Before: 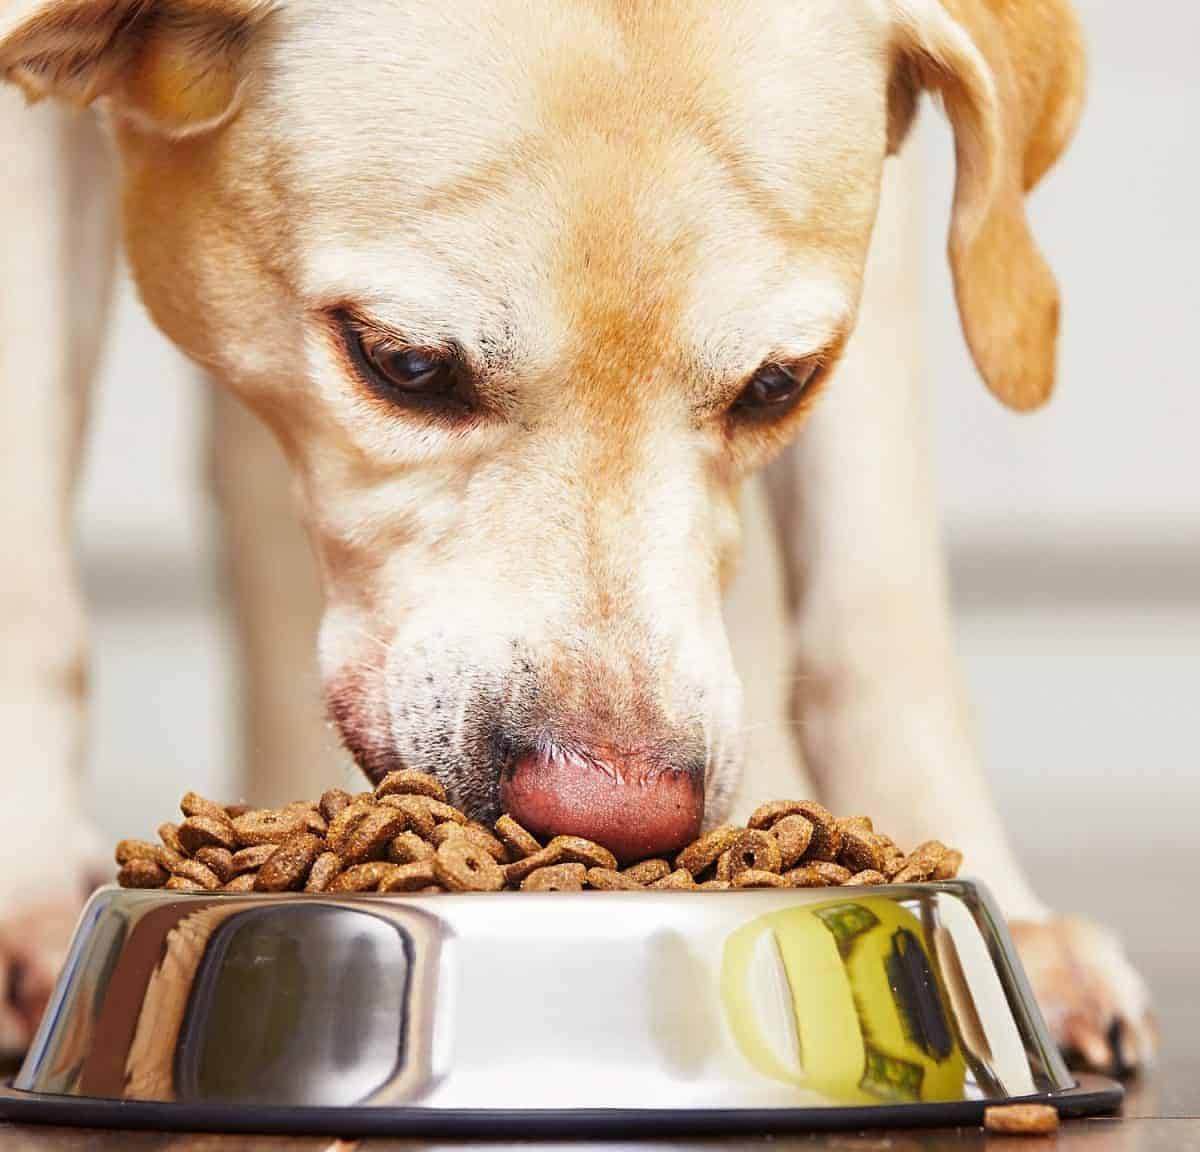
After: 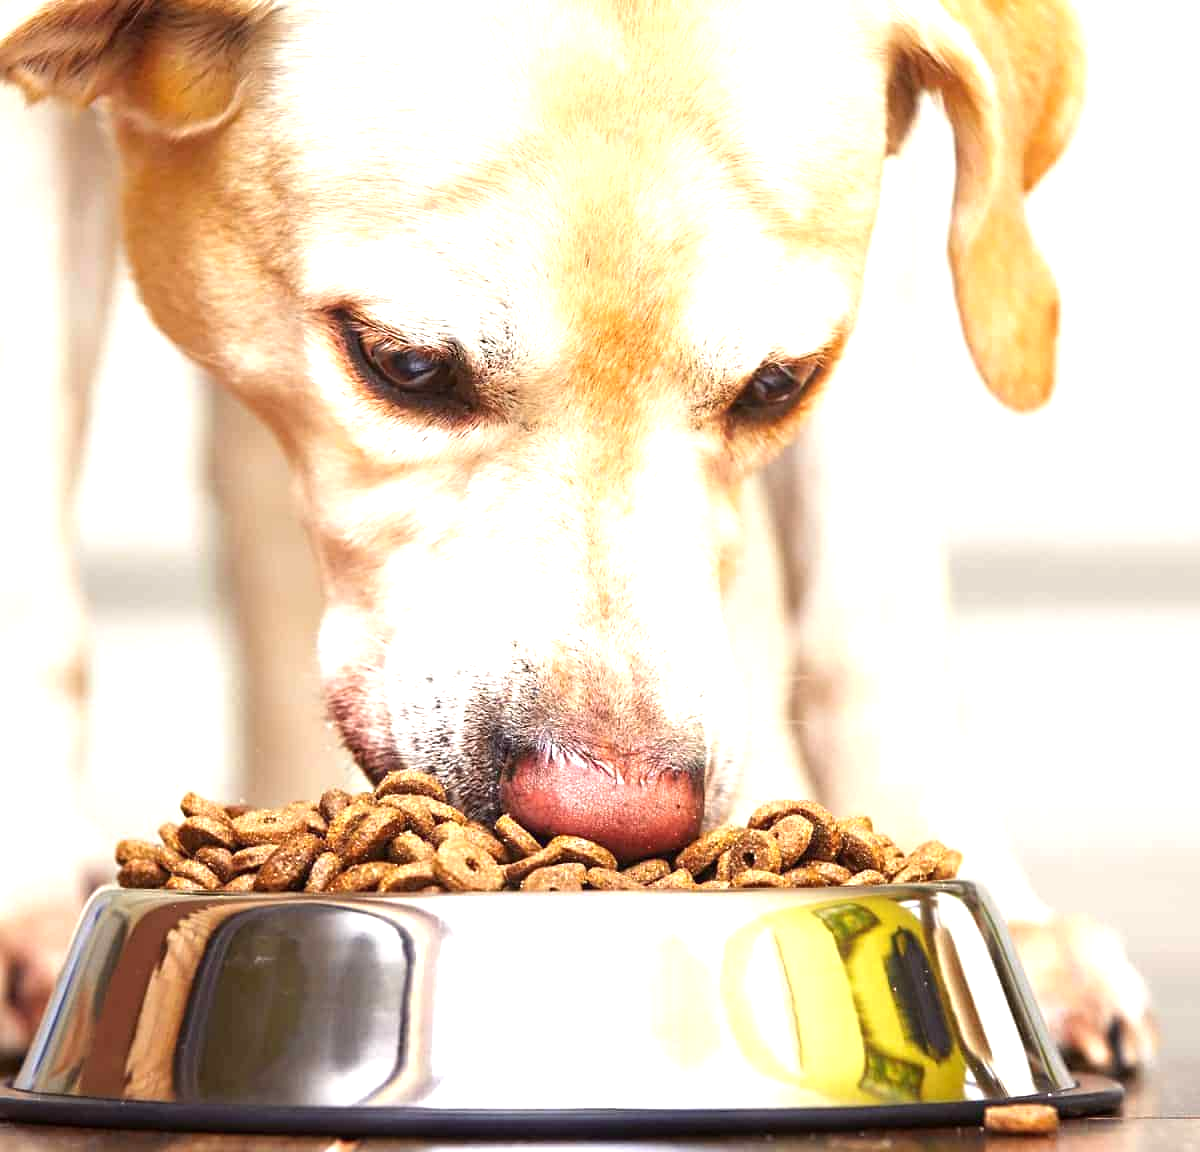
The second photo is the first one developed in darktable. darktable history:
tone equalizer: -8 EV -0.783 EV, -7 EV -0.74 EV, -6 EV -0.615 EV, -5 EV -0.404 EV, -3 EV 0.394 EV, -2 EV 0.6 EV, -1 EV 0.678 EV, +0 EV 0.775 EV, smoothing diameter 24.79%, edges refinement/feathering 7.27, preserve details guided filter
